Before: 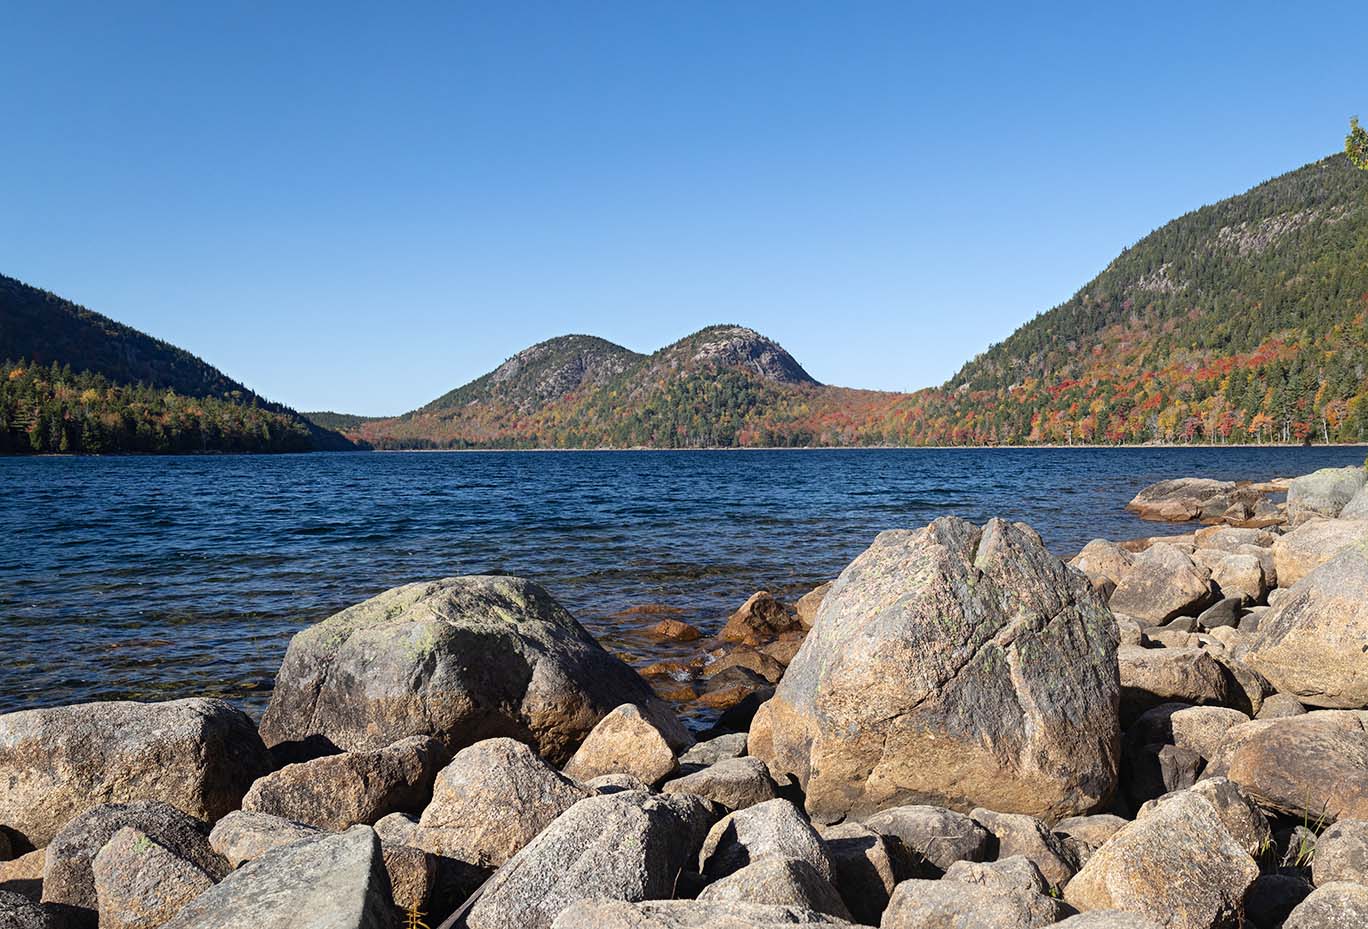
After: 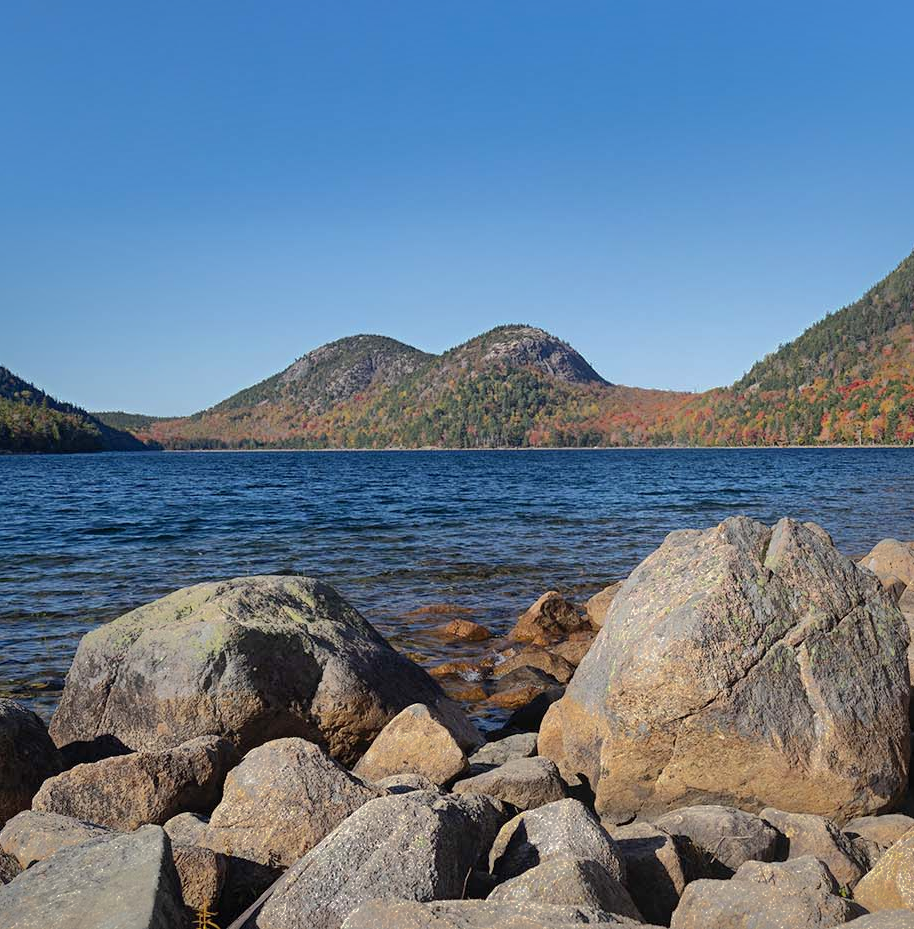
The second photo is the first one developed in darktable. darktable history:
crop: left 15.417%, right 17.756%
shadows and highlights: shadows 38.07, highlights -75.12
